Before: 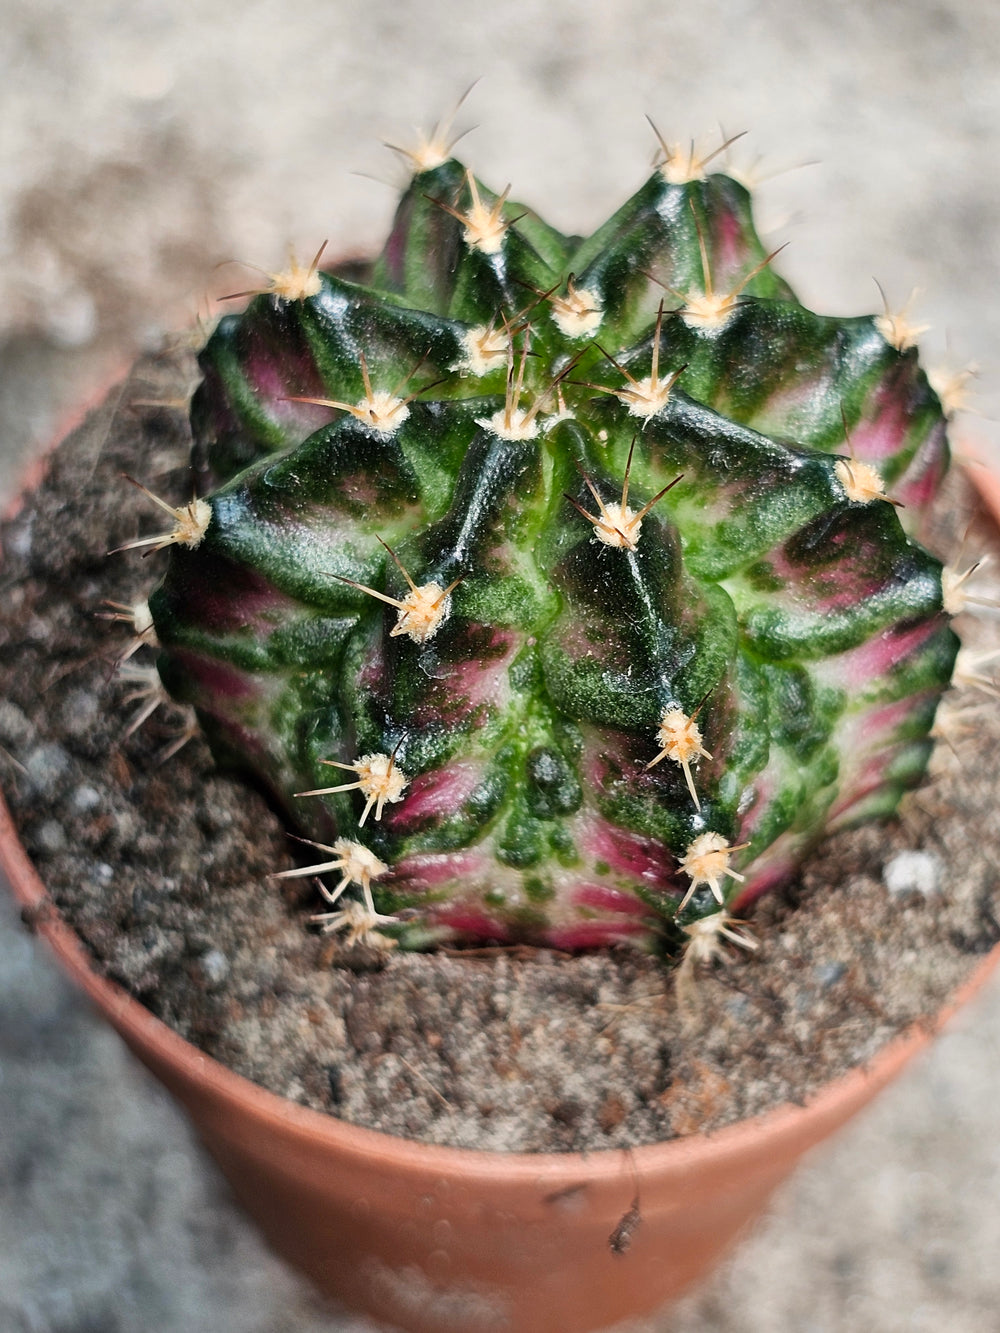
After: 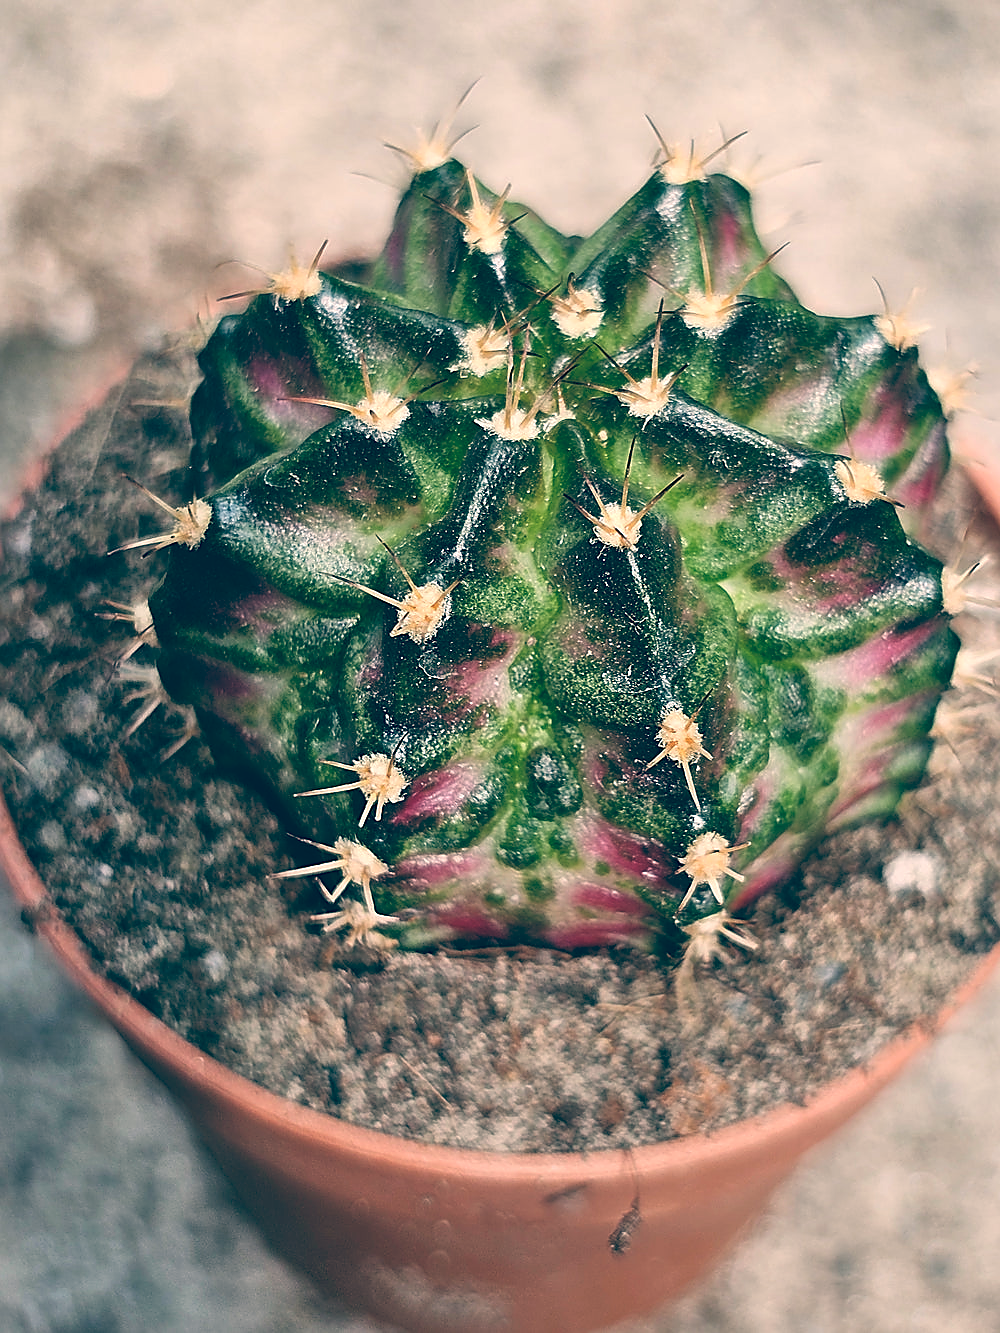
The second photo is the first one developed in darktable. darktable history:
color balance: lift [1.006, 0.985, 1.002, 1.015], gamma [1, 0.953, 1.008, 1.047], gain [1.076, 1.13, 1.004, 0.87]
sharpen: radius 1.4, amount 1.25, threshold 0.7
tone equalizer: -7 EV 0.18 EV, -6 EV 0.12 EV, -5 EV 0.08 EV, -4 EV 0.04 EV, -2 EV -0.02 EV, -1 EV -0.04 EV, +0 EV -0.06 EV, luminance estimator HSV value / RGB max
